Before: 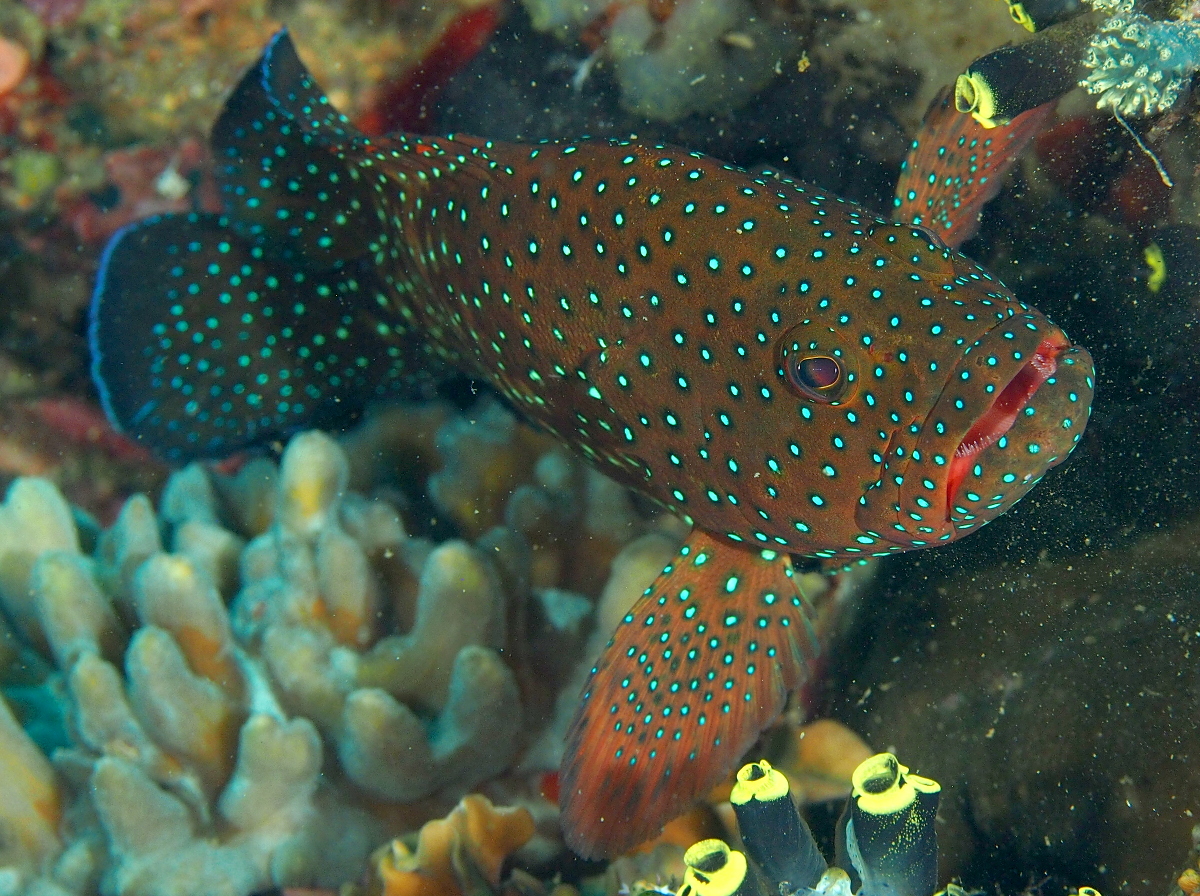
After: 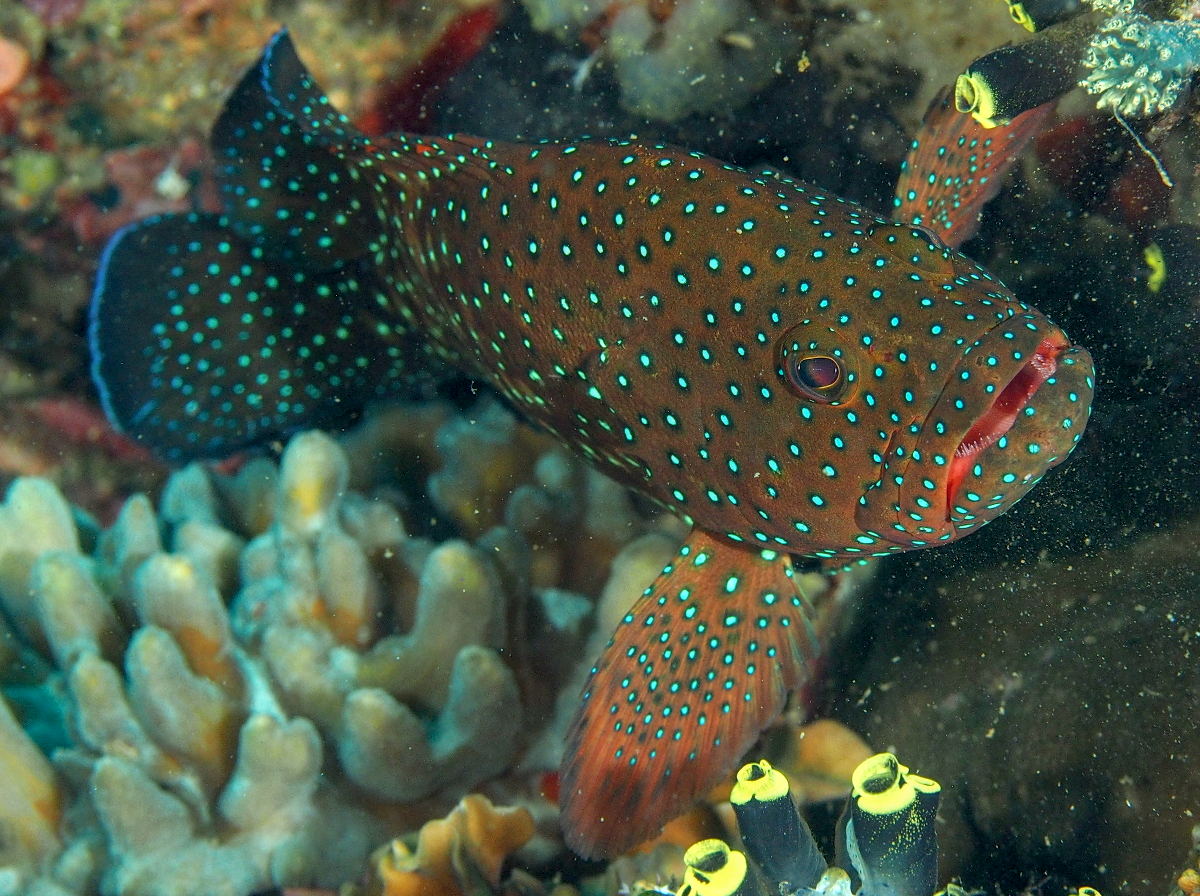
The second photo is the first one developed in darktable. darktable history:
local contrast: on, module defaults
levels: levels [0.016, 0.5, 0.996]
